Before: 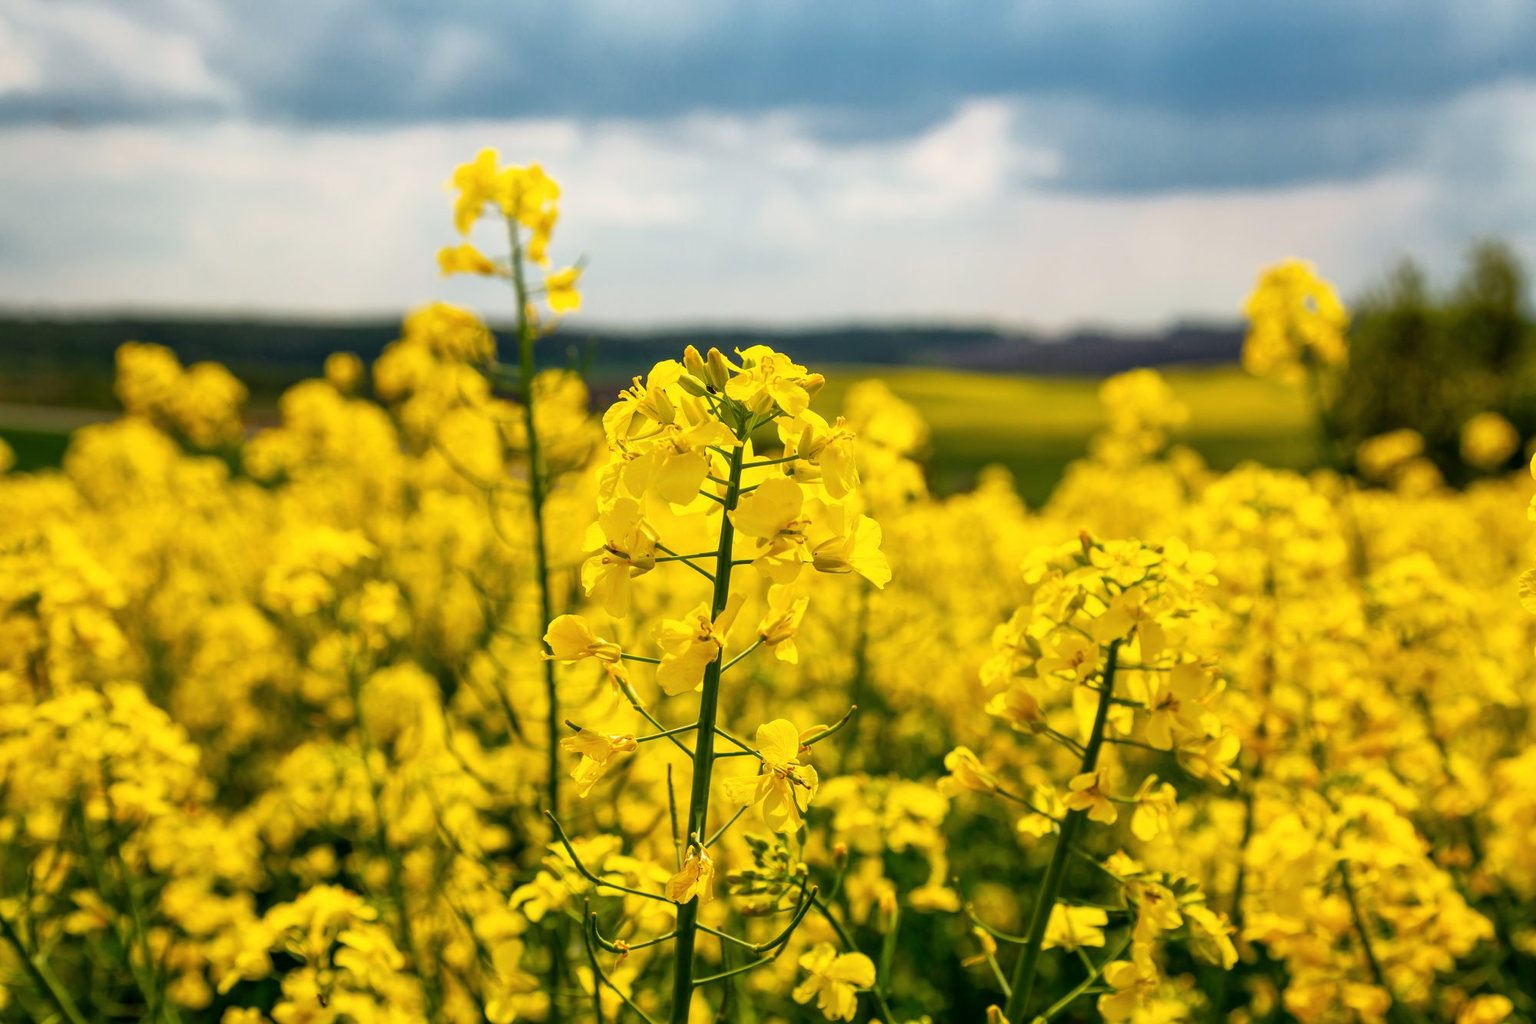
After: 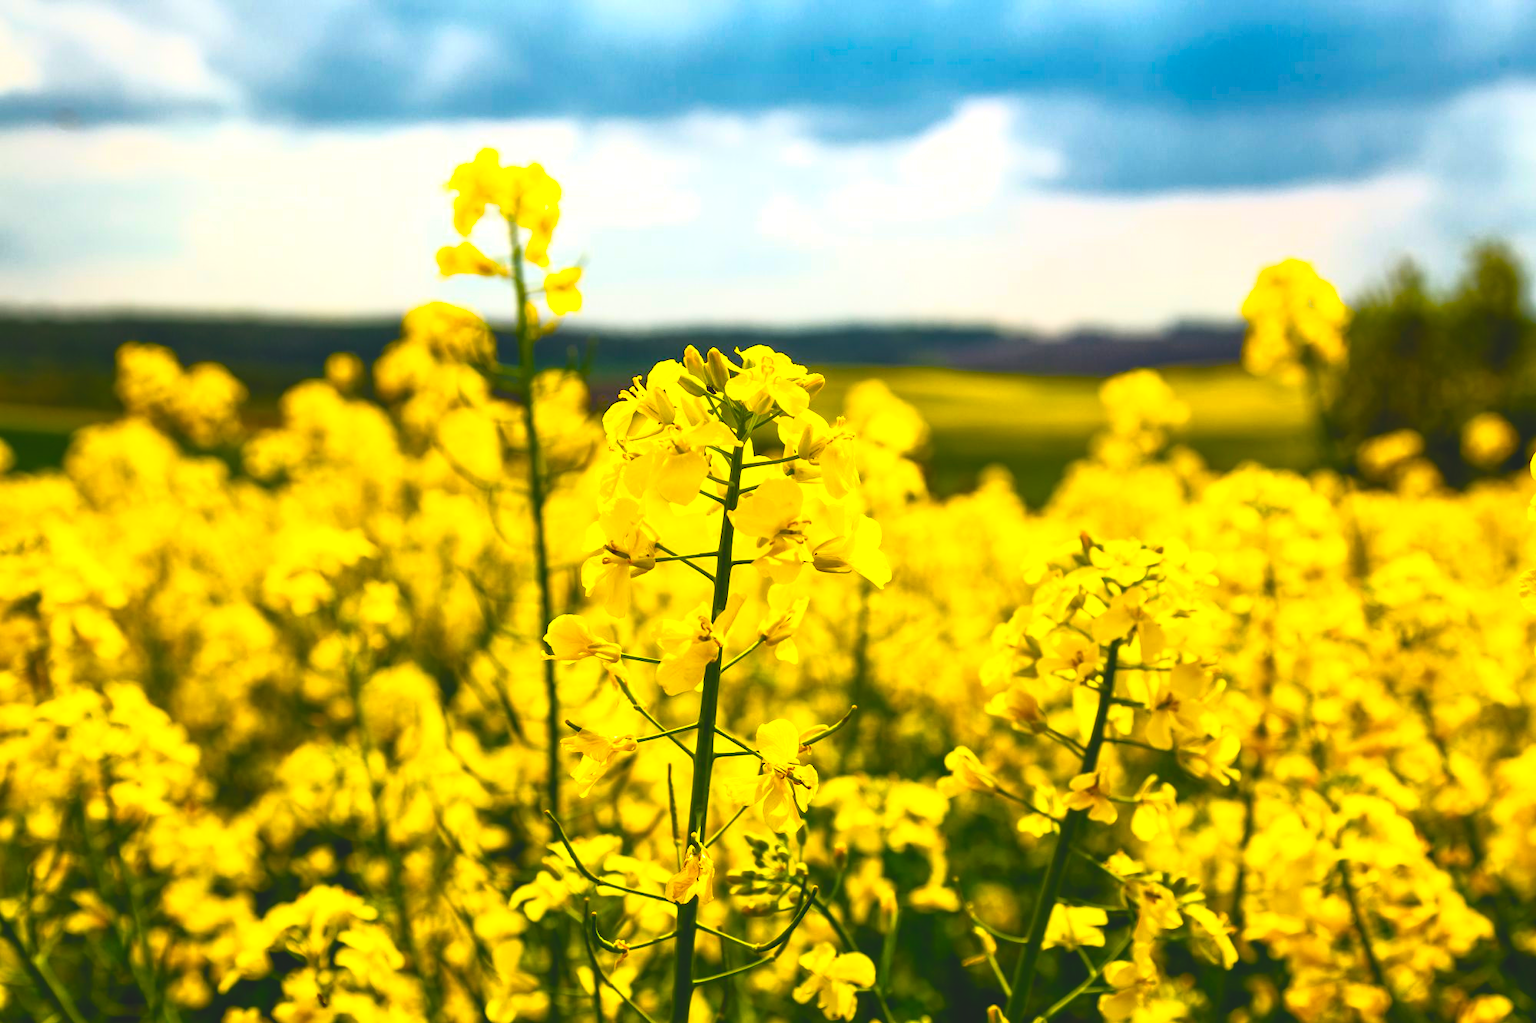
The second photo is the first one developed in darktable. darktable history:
tone curve: curves: ch0 [(0, 0) (0.003, 0.003) (0.011, 0.012) (0.025, 0.027) (0.044, 0.048) (0.069, 0.075) (0.1, 0.108) (0.136, 0.147) (0.177, 0.192) (0.224, 0.243) (0.277, 0.3) (0.335, 0.363) (0.399, 0.433) (0.468, 0.508) (0.543, 0.589) (0.623, 0.676) (0.709, 0.769) (0.801, 0.868) (0.898, 0.949) (1, 1)], color space Lab, independent channels, preserve colors none
color balance rgb: global offset › luminance 1.972%, shadows fall-off 102.824%, perceptual saturation grading › global saturation 98.807%, perceptual brilliance grading › global brilliance 15.436%, perceptual brilliance grading › shadows -35.164%, mask middle-gray fulcrum 22.159%, global vibrance 14.956%
